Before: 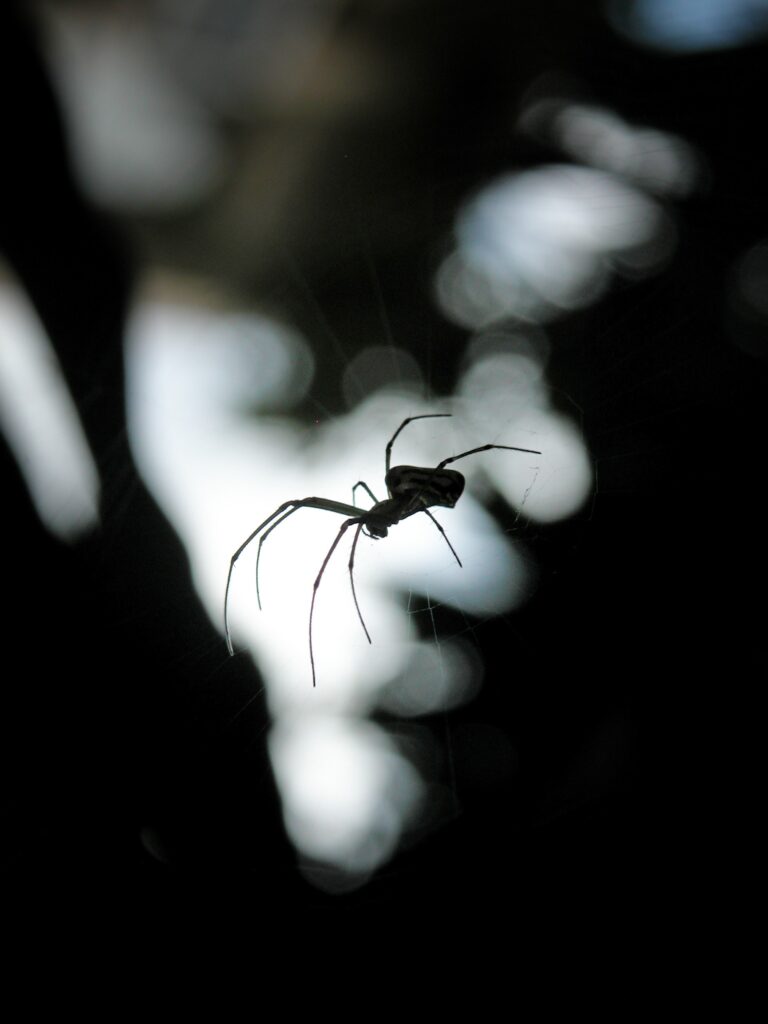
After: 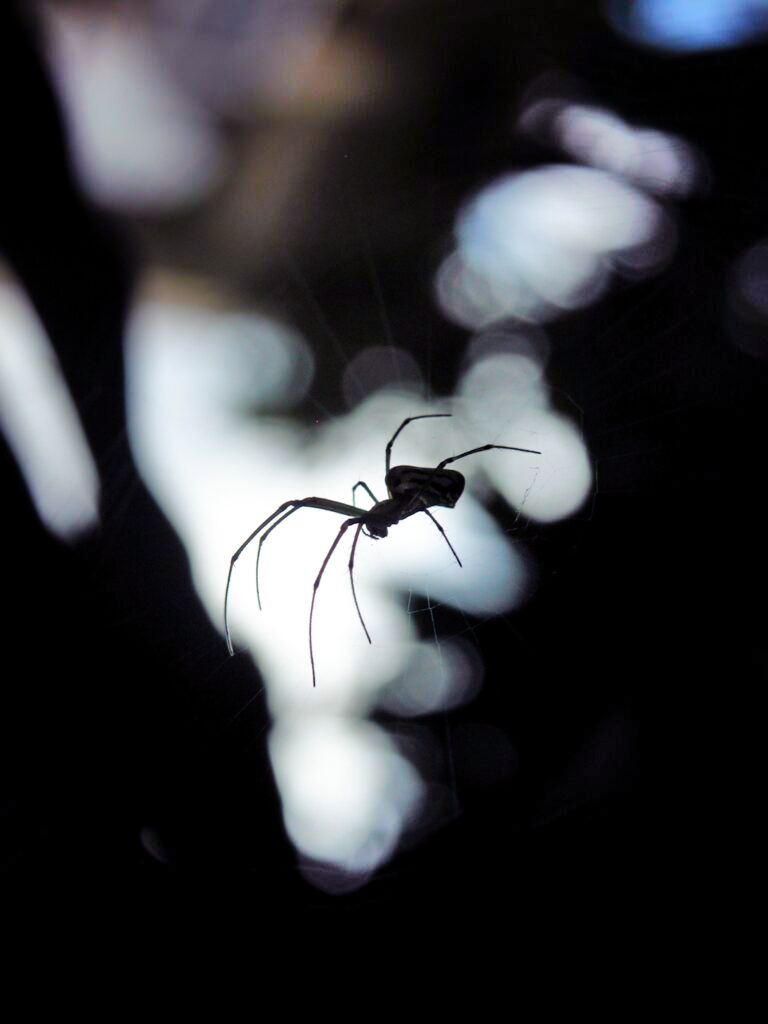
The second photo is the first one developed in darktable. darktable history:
color balance rgb: shadows lift › luminance -21.781%, shadows lift › chroma 8.823%, shadows lift › hue 286.19°, perceptual saturation grading › global saturation 20%, perceptual saturation grading › highlights -25.541%, perceptual saturation grading › shadows 49.461%, global vibrance 24.743%
shadows and highlights: shadows 58.49, soften with gaussian
